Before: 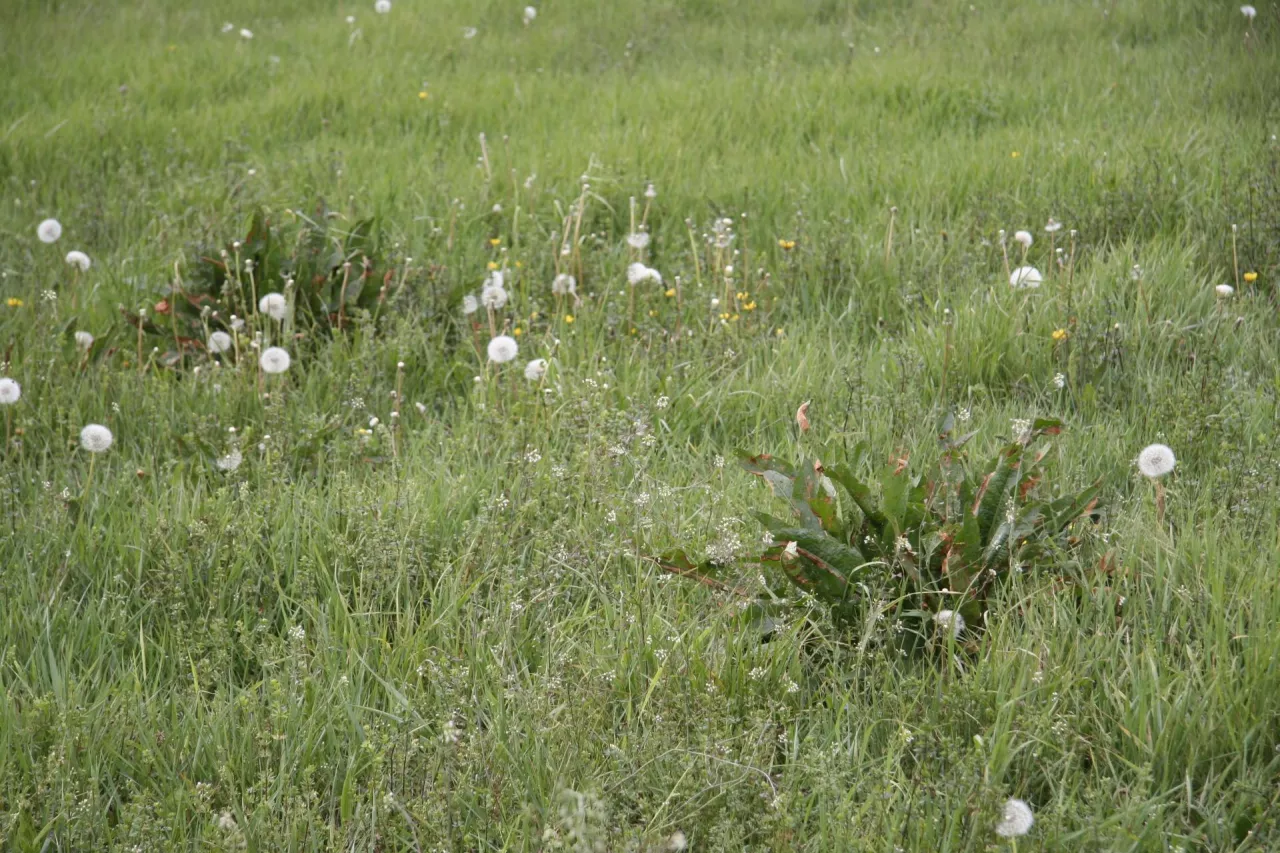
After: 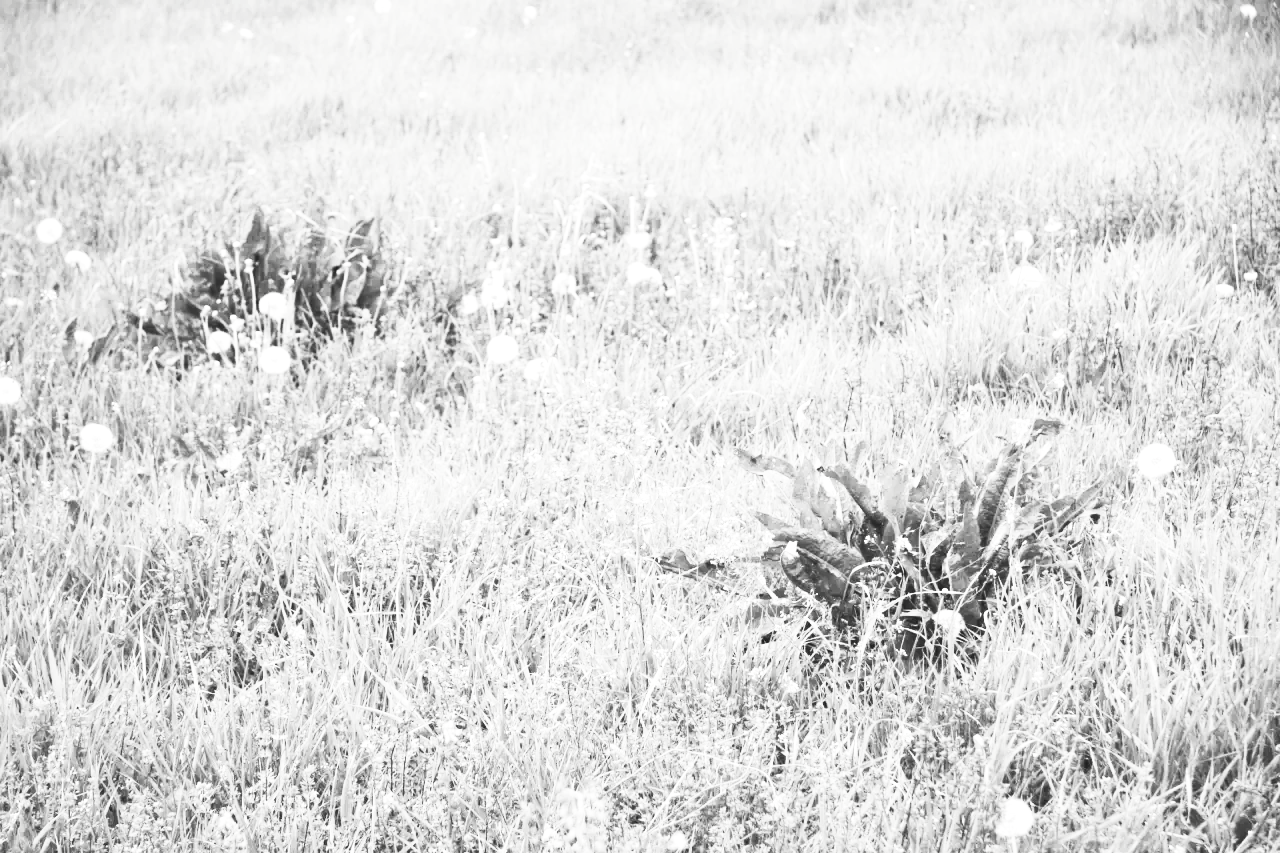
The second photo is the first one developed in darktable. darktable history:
contrast brightness saturation: contrast 0.544, brightness 0.473, saturation -0.993
color balance rgb: perceptual saturation grading › global saturation 20%, perceptual saturation grading › highlights -25.442%, perceptual saturation grading › shadows 25.696%, global vibrance 26.768%, contrast 6.227%
exposure: exposure 0.782 EV, compensate highlight preservation false
